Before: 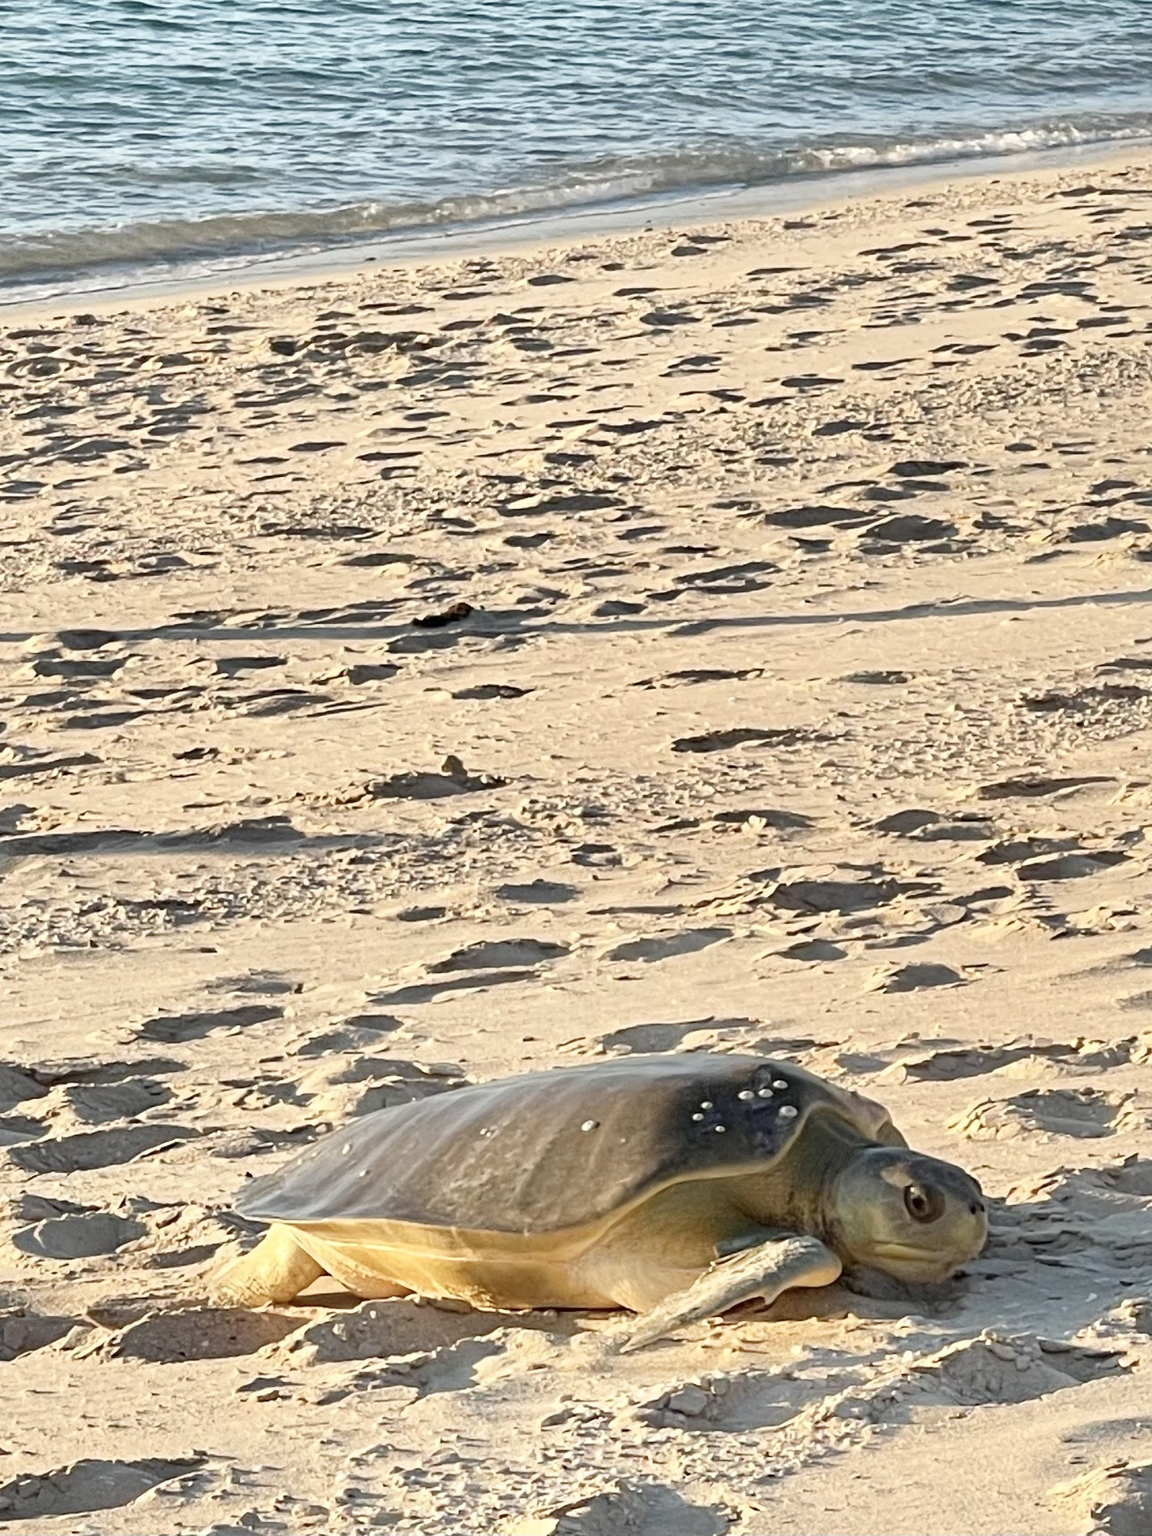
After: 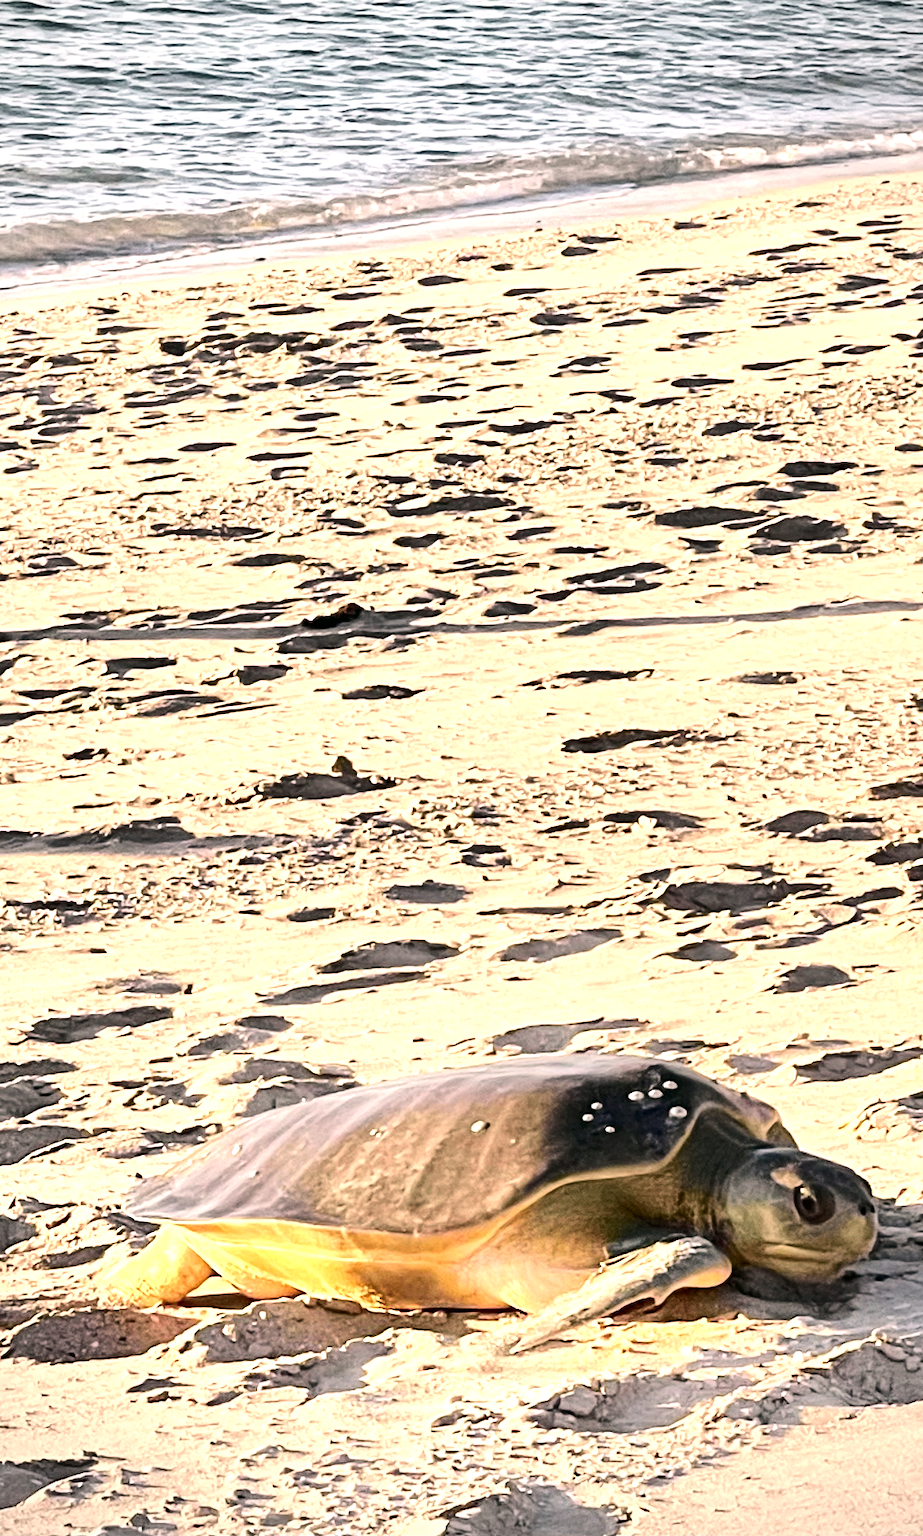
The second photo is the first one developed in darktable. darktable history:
color correction: highlights a* 12.23, highlights b* 5.41
crop and rotate: left 9.597%, right 10.195%
tone equalizer: -8 EV -1.08 EV, -7 EV -1.01 EV, -6 EV -0.867 EV, -5 EV -0.578 EV, -3 EV 0.578 EV, -2 EV 0.867 EV, -1 EV 1.01 EV, +0 EV 1.08 EV, edges refinement/feathering 500, mask exposure compensation -1.57 EV, preserve details no
vignetting: unbound false
tone curve: curves: ch0 [(0, 0.003) (0.056, 0.041) (0.211, 0.187) (0.482, 0.519) (0.836, 0.864) (0.997, 0.984)]; ch1 [(0, 0) (0.276, 0.206) (0.393, 0.364) (0.482, 0.471) (0.506, 0.5) (0.523, 0.523) (0.572, 0.604) (0.635, 0.665) (0.695, 0.759) (1, 1)]; ch2 [(0, 0) (0.438, 0.456) (0.473, 0.47) (0.503, 0.503) (0.536, 0.527) (0.562, 0.584) (0.612, 0.61) (0.679, 0.72) (1, 1)], color space Lab, independent channels, preserve colors none
